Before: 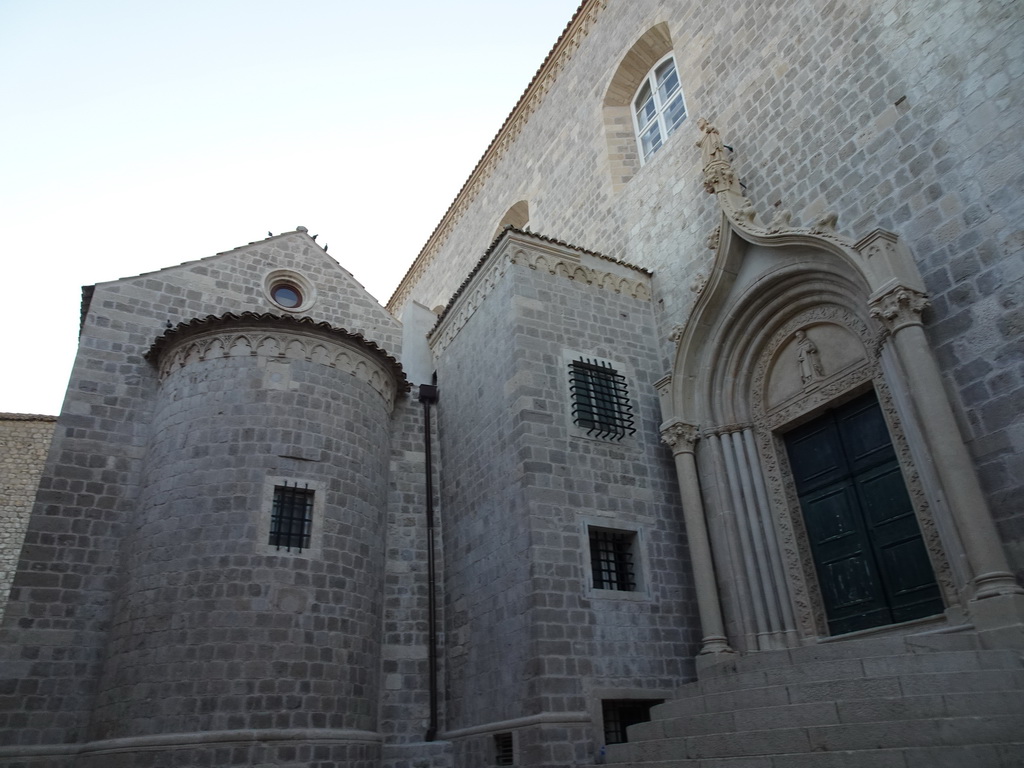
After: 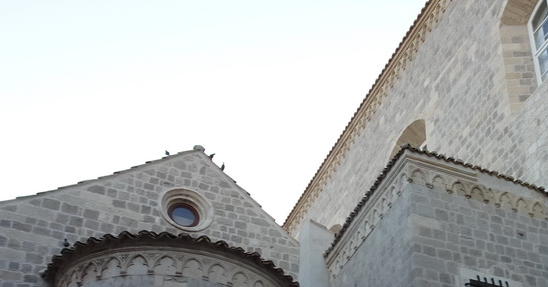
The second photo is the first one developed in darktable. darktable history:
crop: left 10.069%, top 10.547%, right 36.366%, bottom 52.042%
